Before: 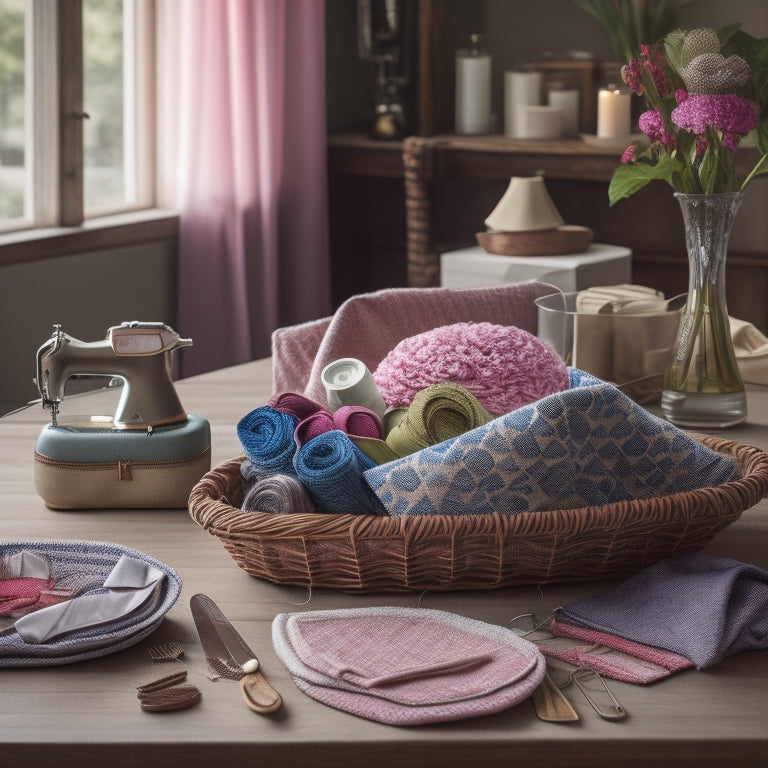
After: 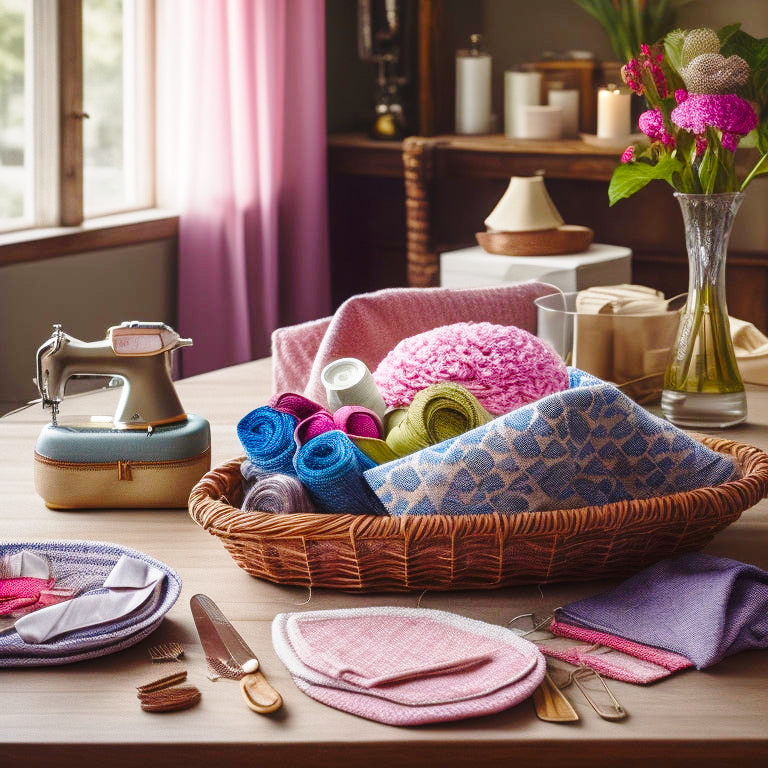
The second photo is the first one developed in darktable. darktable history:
color balance rgb: perceptual saturation grading › global saturation 20%, perceptual saturation grading › highlights -25.528%, perceptual saturation grading › shadows 50%, global vibrance 20%
base curve: curves: ch0 [(0, 0) (0.028, 0.03) (0.121, 0.232) (0.46, 0.748) (0.859, 0.968) (1, 1)], preserve colors none
